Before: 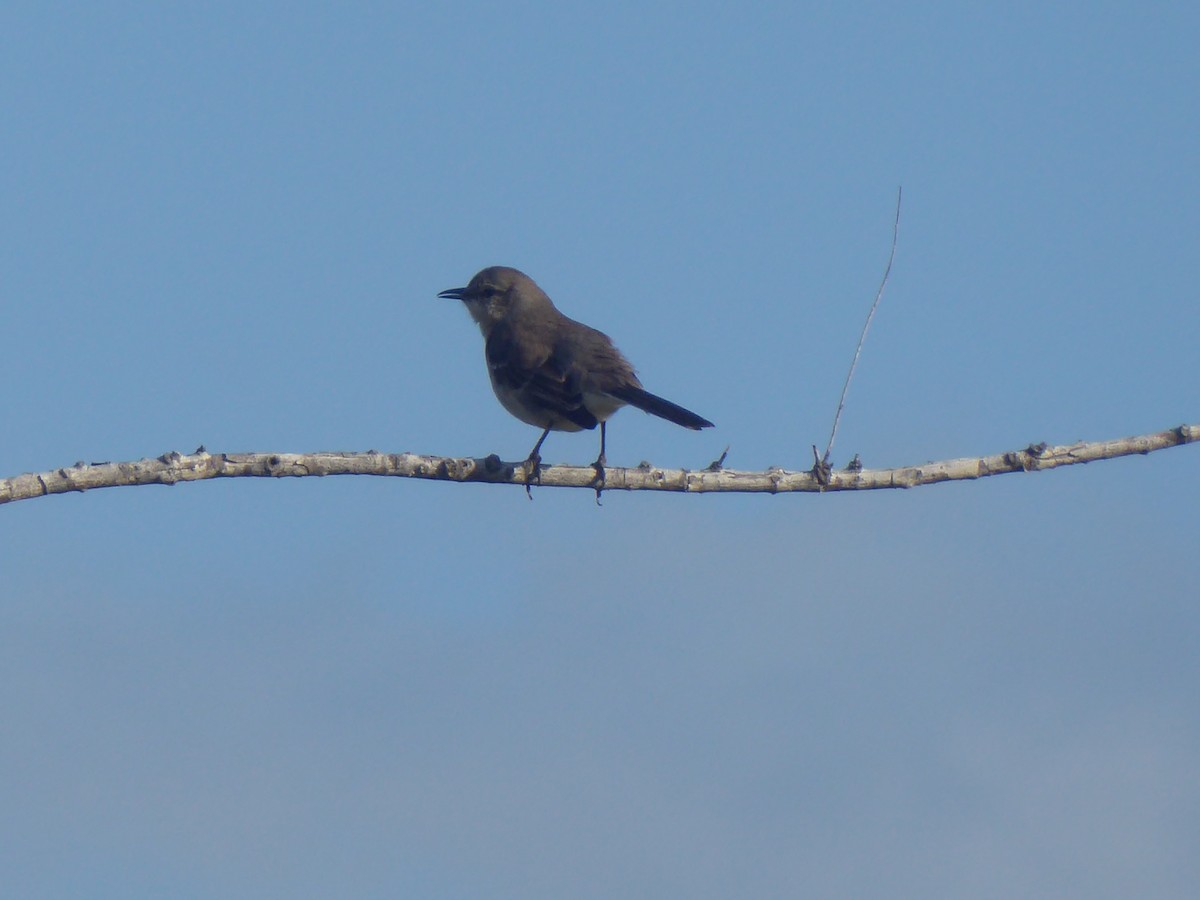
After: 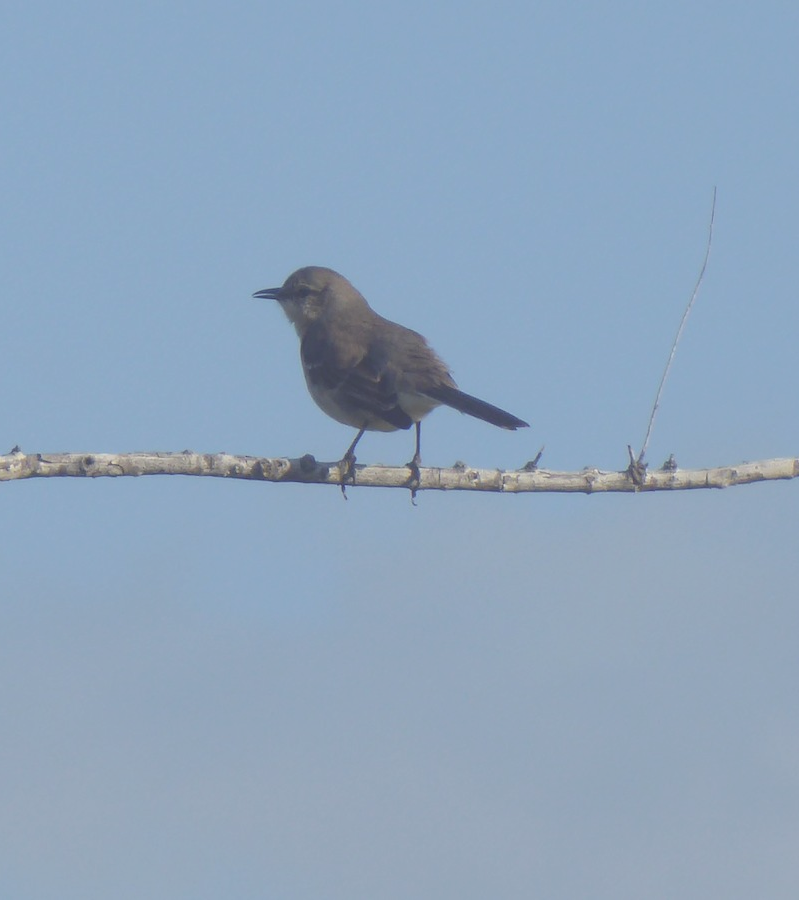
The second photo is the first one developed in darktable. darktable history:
crop: left 15.419%, right 17.914%
tone curve: curves: ch0 [(0, 0) (0.003, 0.238) (0.011, 0.238) (0.025, 0.242) (0.044, 0.256) (0.069, 0.277) (0.1, 0.294) (0.136, 0.315) (0.177, 0.345) (0.224, 0.379) (0.277, 0.419) (0.335, 0.463) (0.399, 0.511) (0.468, 0.566) (0.543, 0.627) (0.623, 0.687) (0.709, 0.75) (0.801, 0.824) (0.898, 0.89) (1, 1)], preserve colors none
